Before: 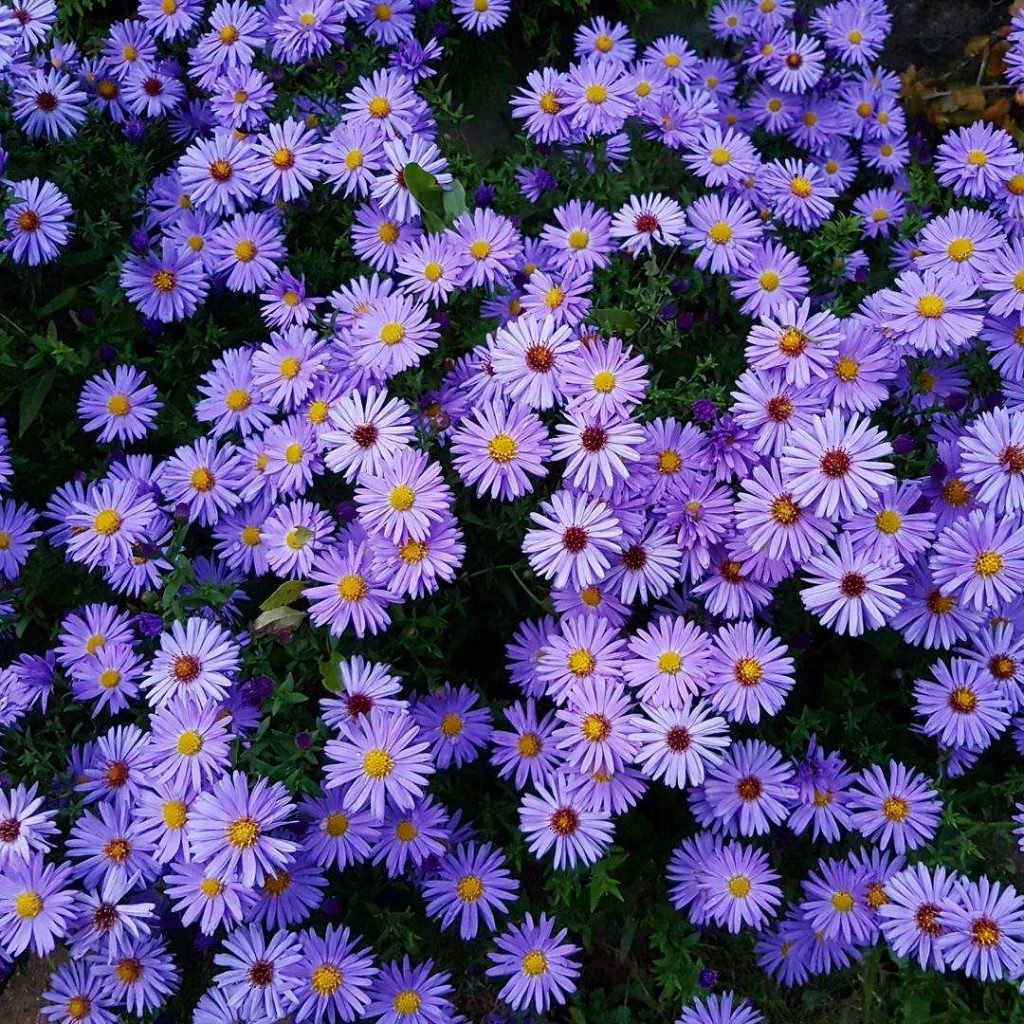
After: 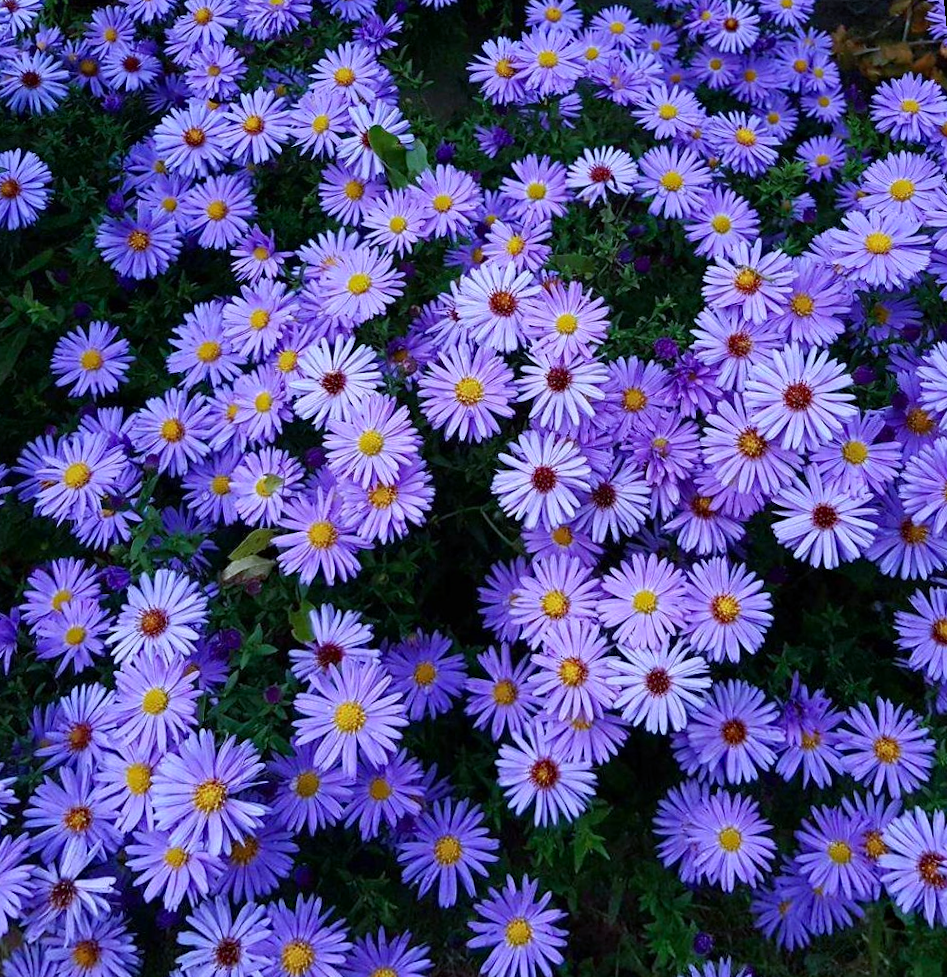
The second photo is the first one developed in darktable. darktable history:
rotate and perspective: rotation -1.68°, lens shift (vertical) -0.146, crop left 0.049, crop right 0.912, crop top 0.032, crop bottom 0.96
color calibration: x 0.37, y 0.382, temperature 4313.32 K
haze removal: compatibility mode true, adaptive false
